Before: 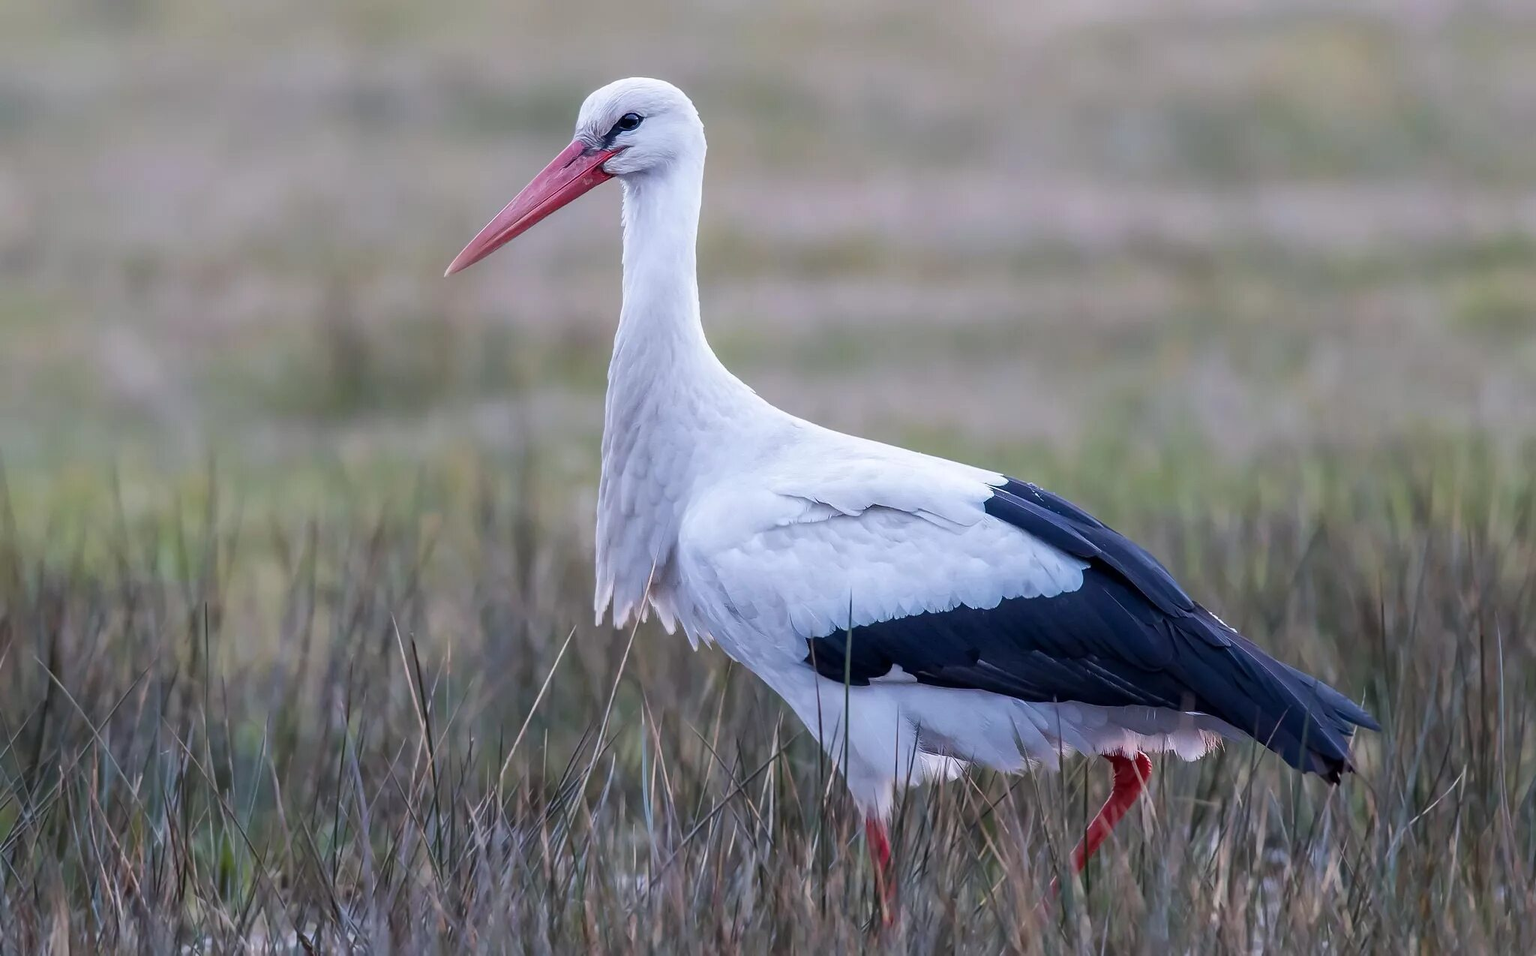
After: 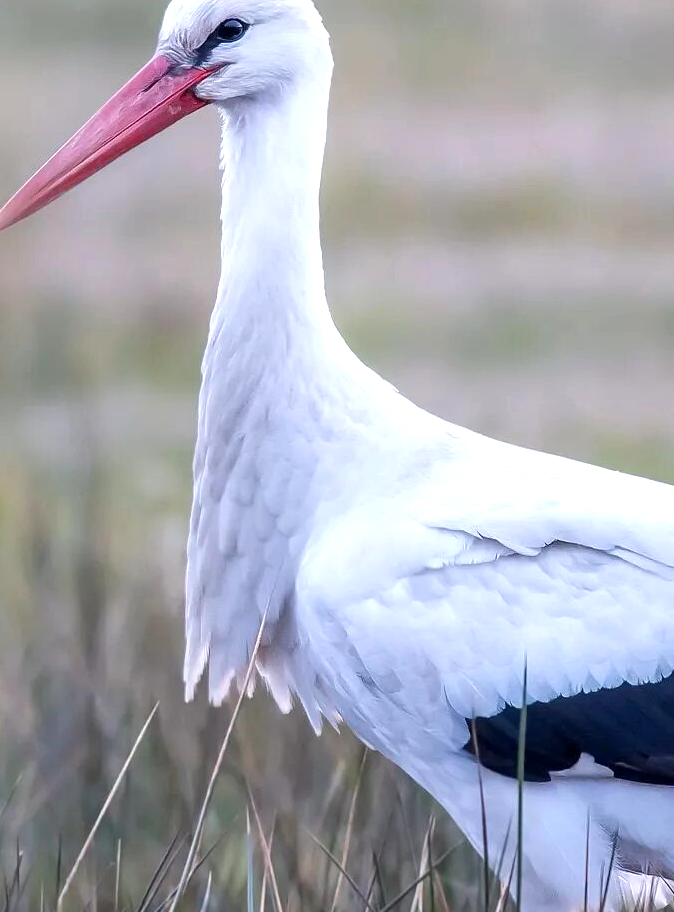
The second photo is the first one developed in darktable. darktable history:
crop and rotate: left 29.775%, top 10.383%, right 37.291%, bottom 17.97%
exposure: black level correction 0.001, exposure 0.498 EV, compensate highlight preservation false
